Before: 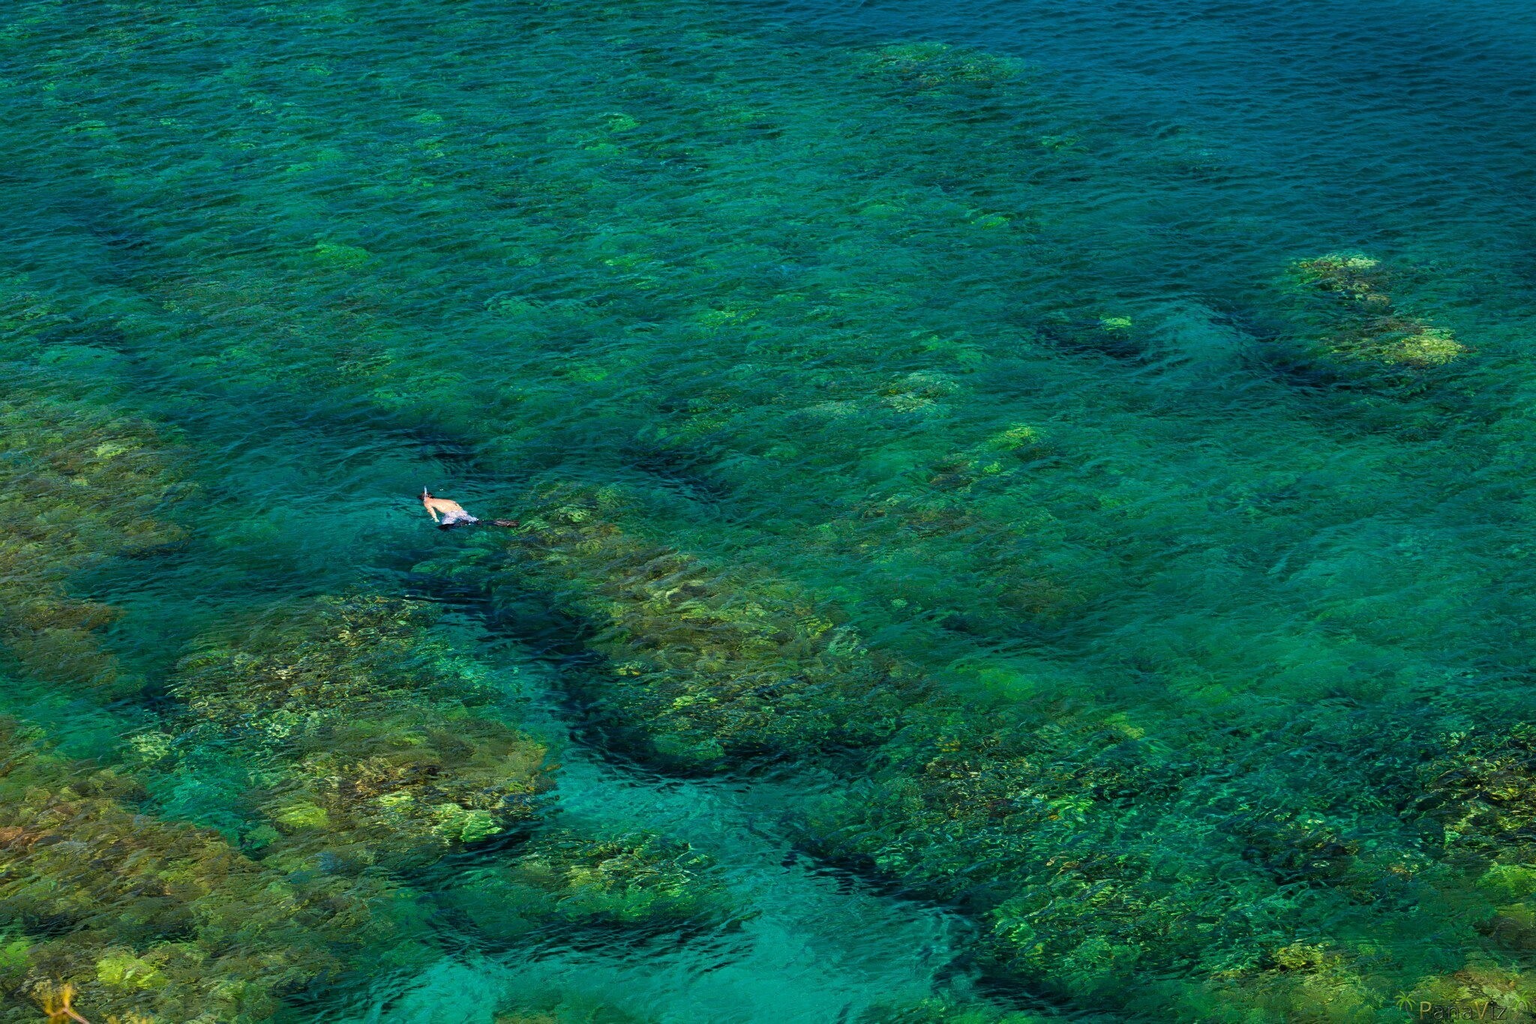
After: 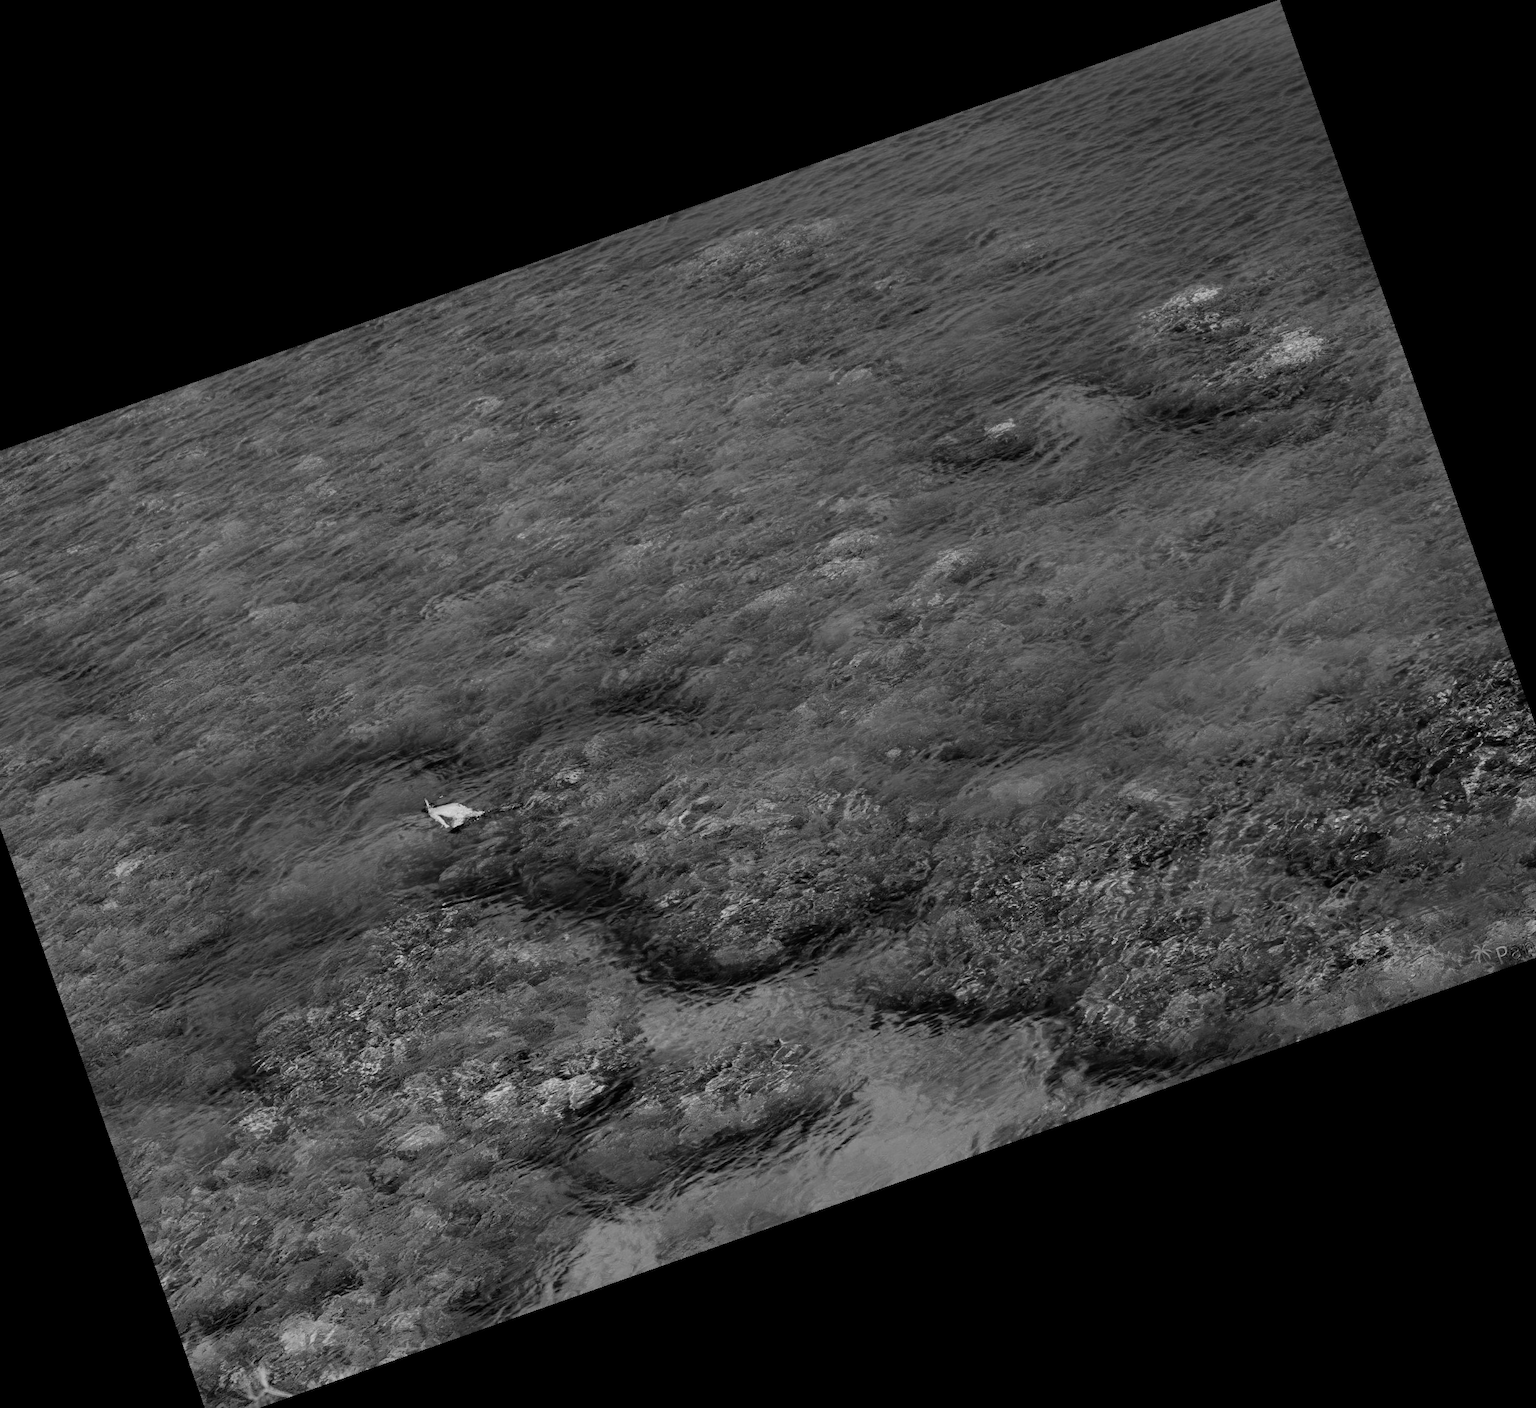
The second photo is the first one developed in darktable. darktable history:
filmic rgb: white relative exposure 3.9 EV, hardness 4.26
crop and rotate: angle 19.43°, left 6.812%, right 4.125%, bottom 1.087%
monochrome: size 1
